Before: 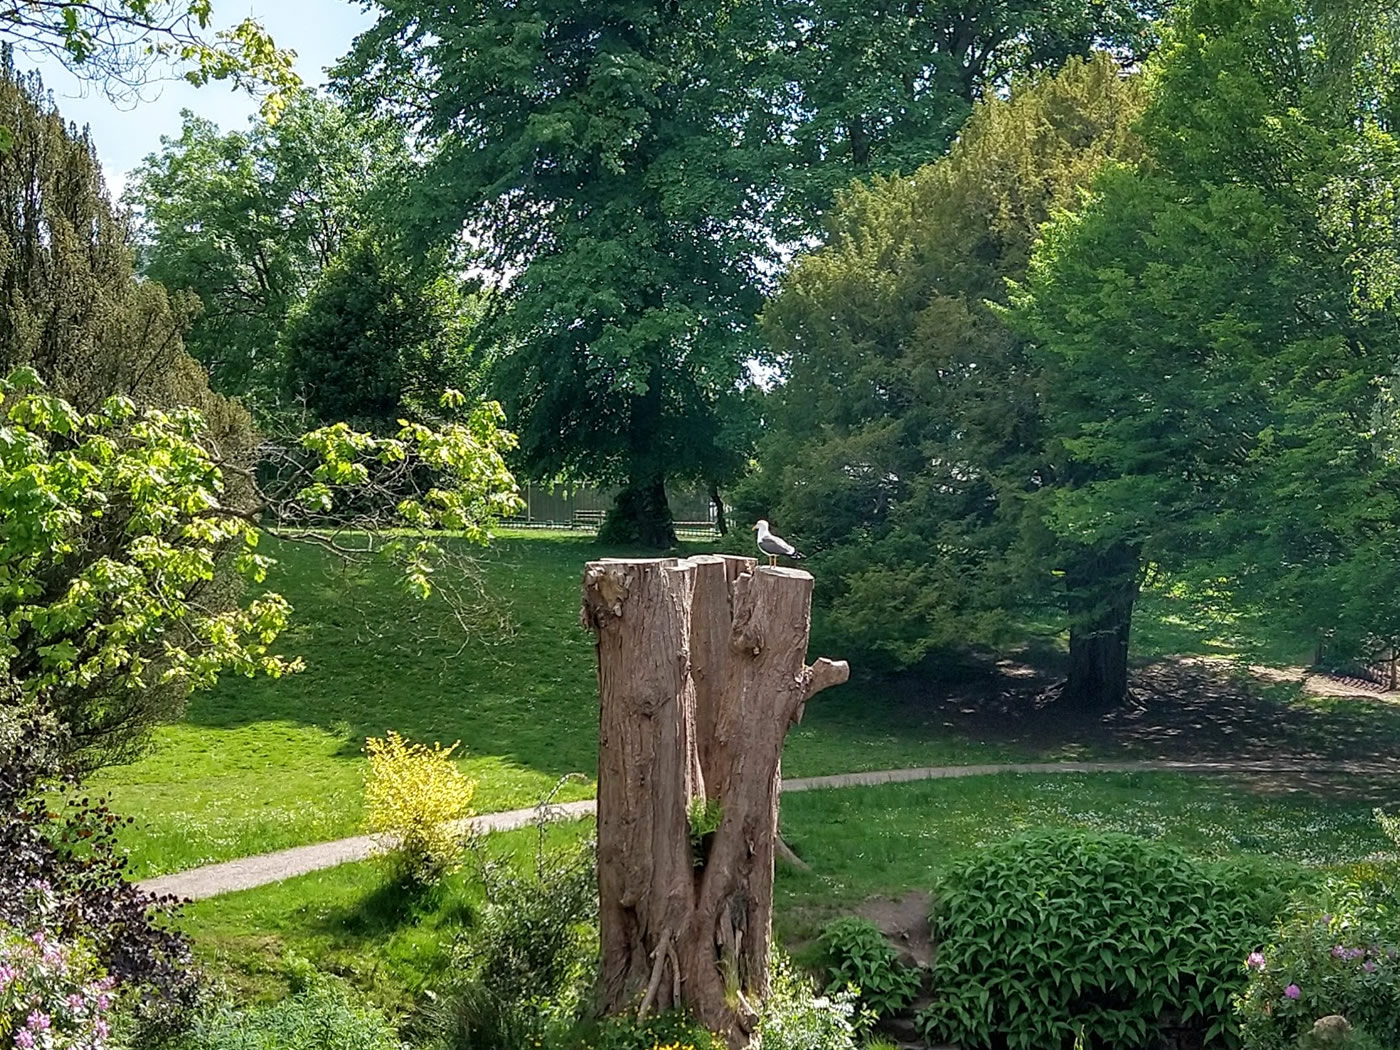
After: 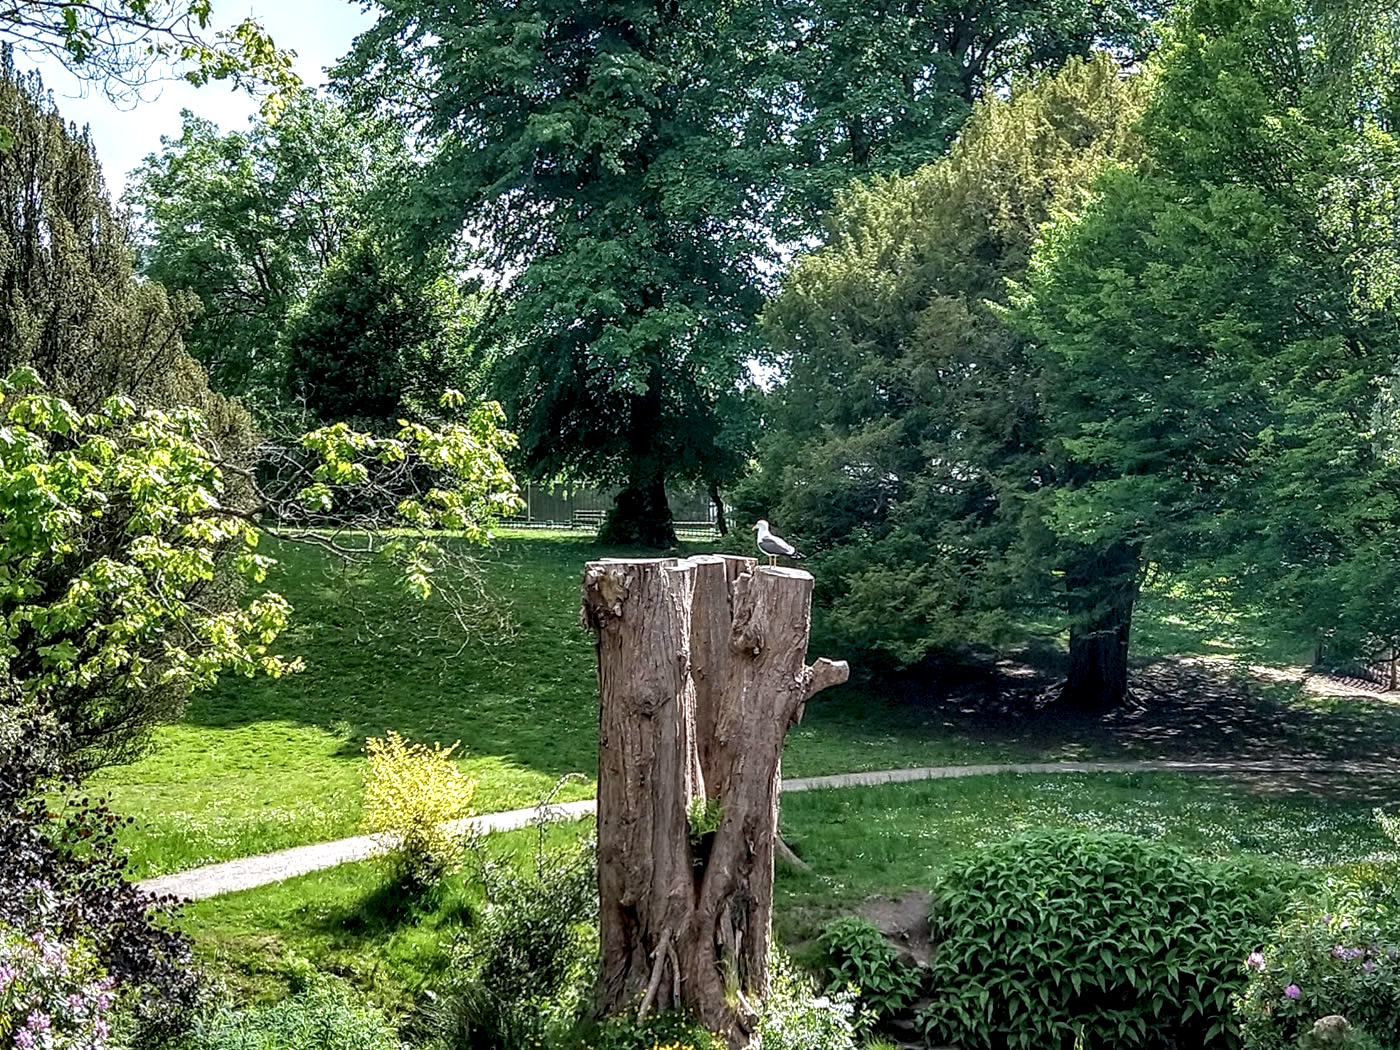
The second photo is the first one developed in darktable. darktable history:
white balance: red 0.967, blue 1.049
local contrast: highlights 65%, shadows 54%, detail 169%, midtone range 0.514
